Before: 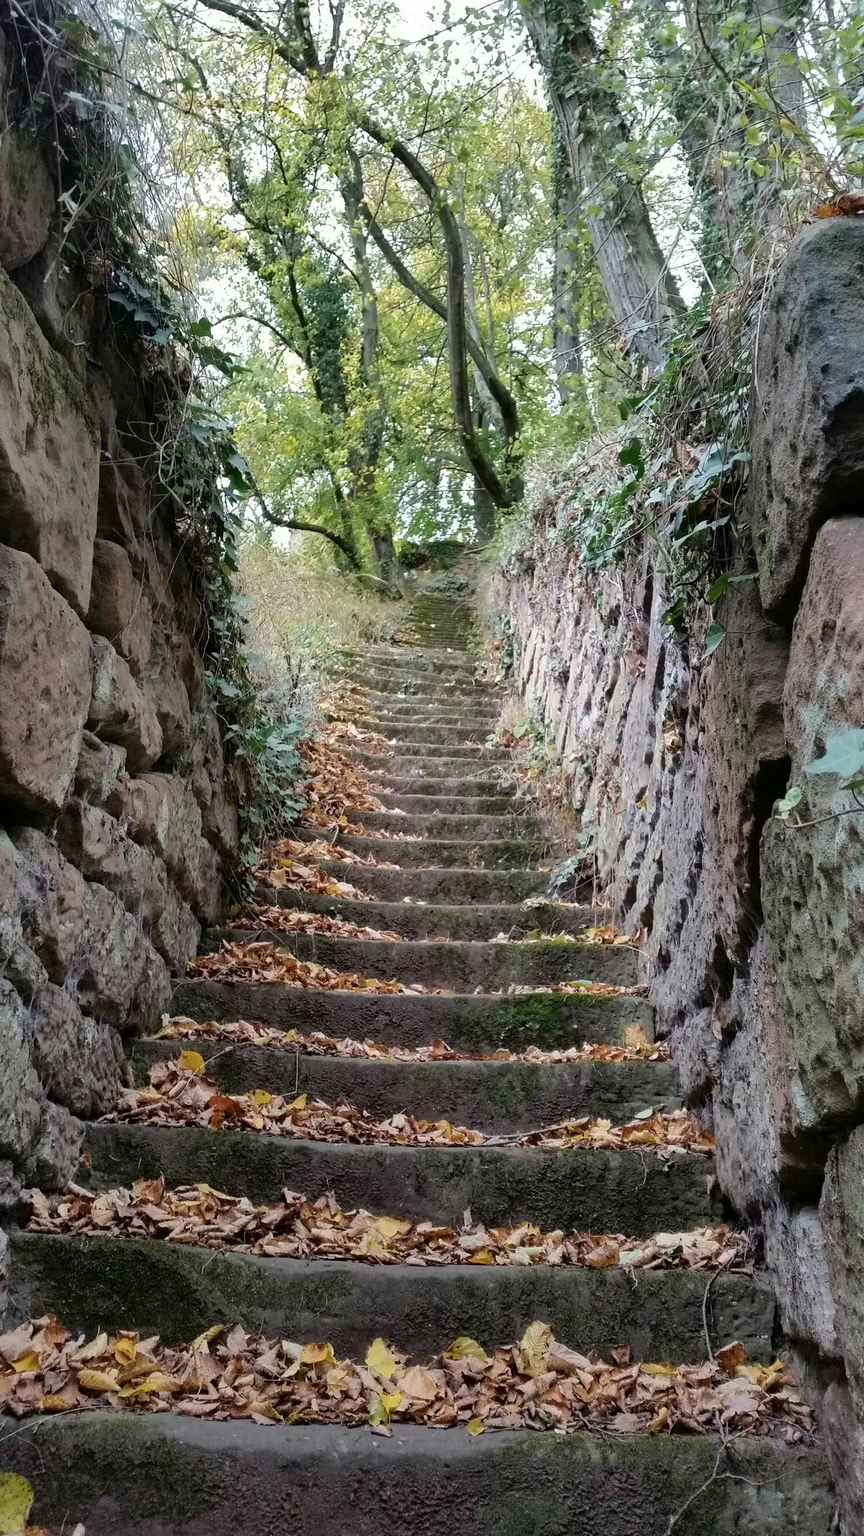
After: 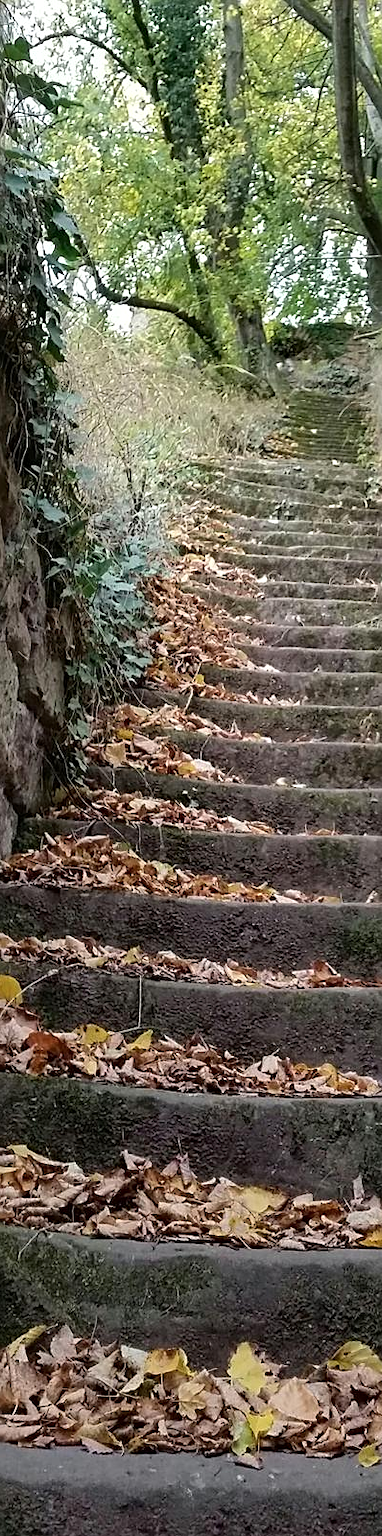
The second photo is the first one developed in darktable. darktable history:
exposure: exposure 0.084 EV, compensate highlight preservation false
sharpen: on, module defaults
crop and rotate: left 21.713%, top 18.842%, right 43.57%, bottom 2.977%
